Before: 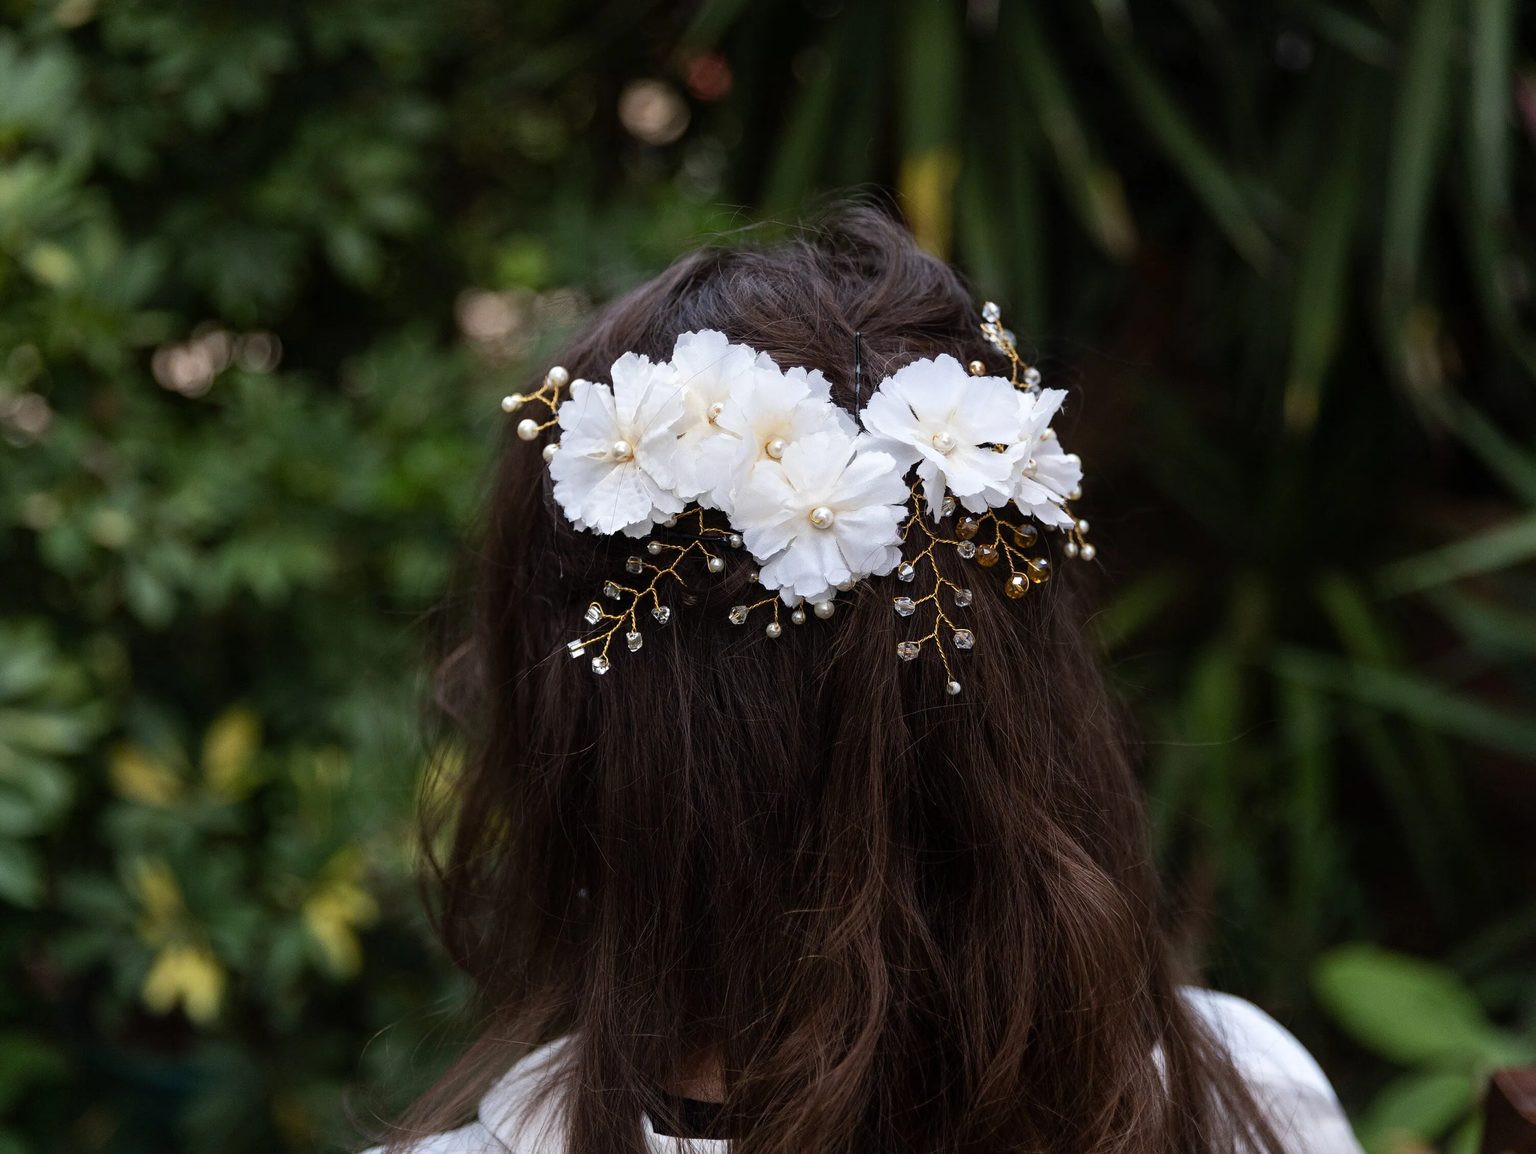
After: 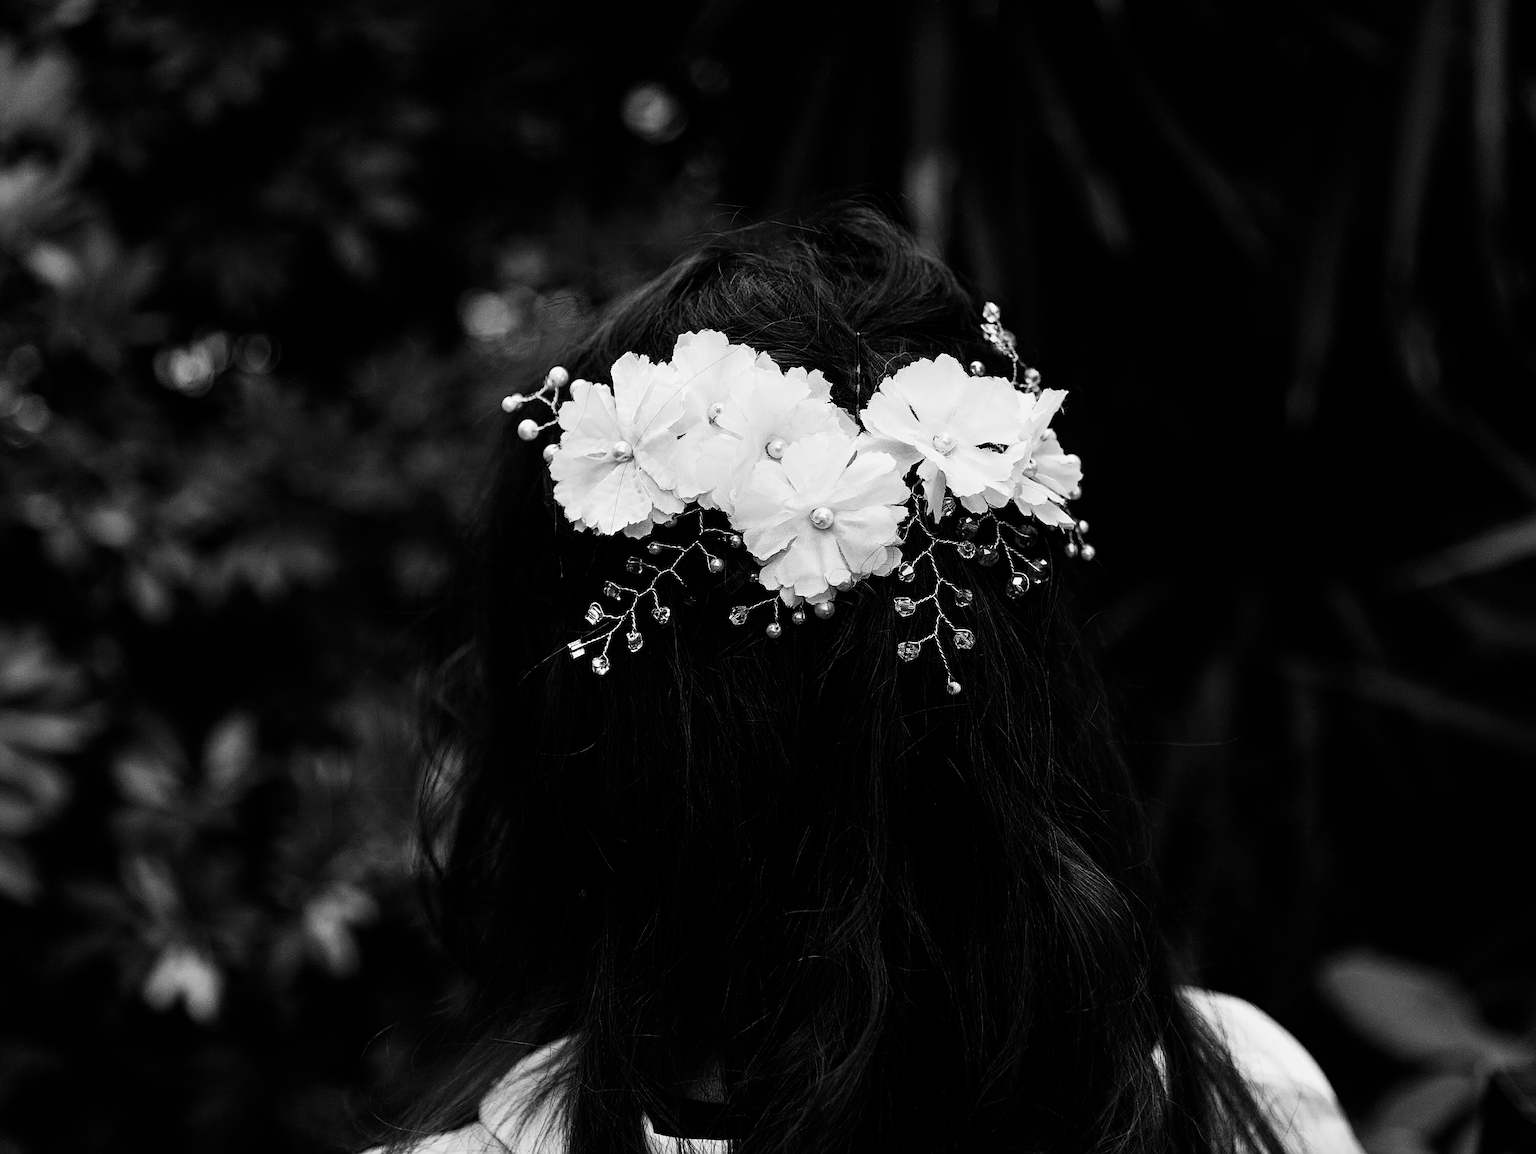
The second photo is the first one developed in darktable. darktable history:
base curve: curves: ch0 [(0, 0) (0.028, 0.03) (0.121, 0.232) (0.46, 0.748) (0.859, 0.968) (1, 1)], preserve colors none
contrast brightness saturation: contrast -0.03, brightness -0.59, saturation -1
sharpen: on, module defaults
